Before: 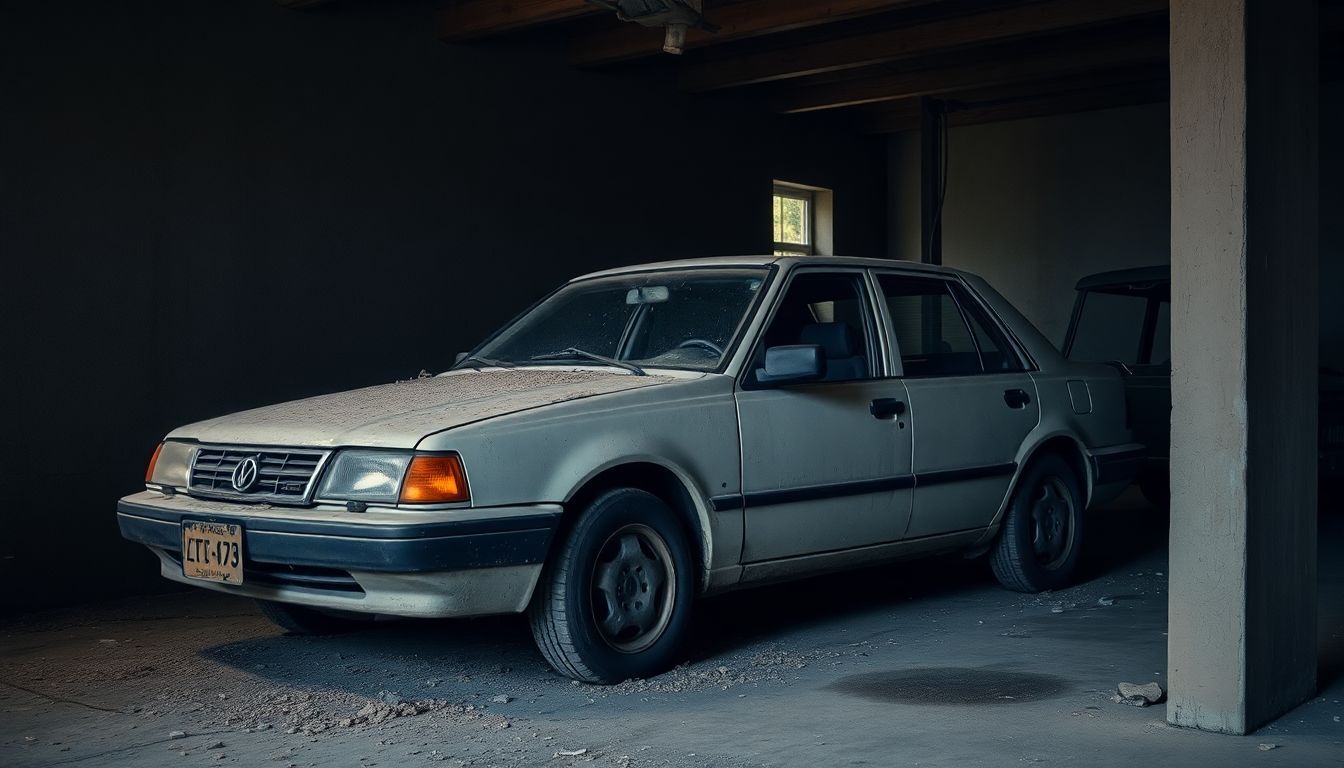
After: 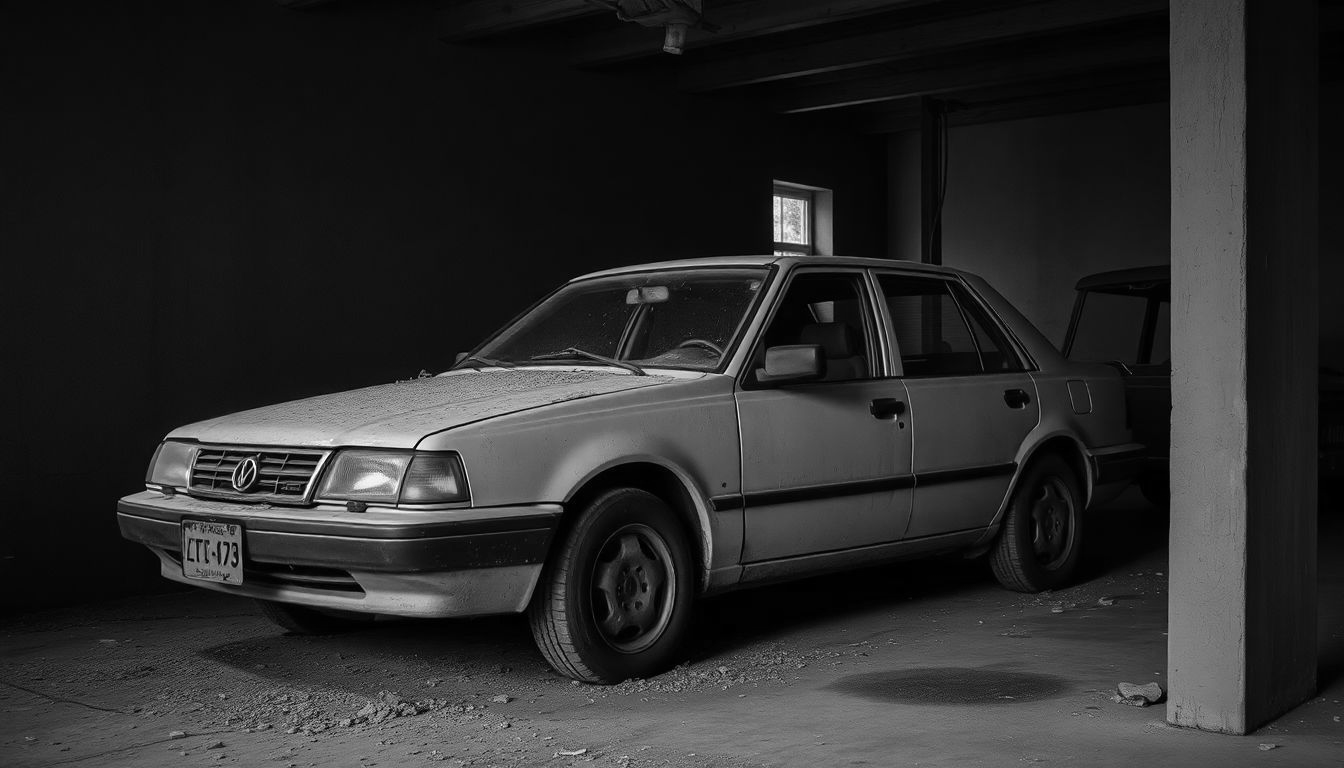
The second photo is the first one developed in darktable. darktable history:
monochrome: on, module defaults
color contrast: green-magenta contrast 0.84, blue-yellow contrast 0.86
